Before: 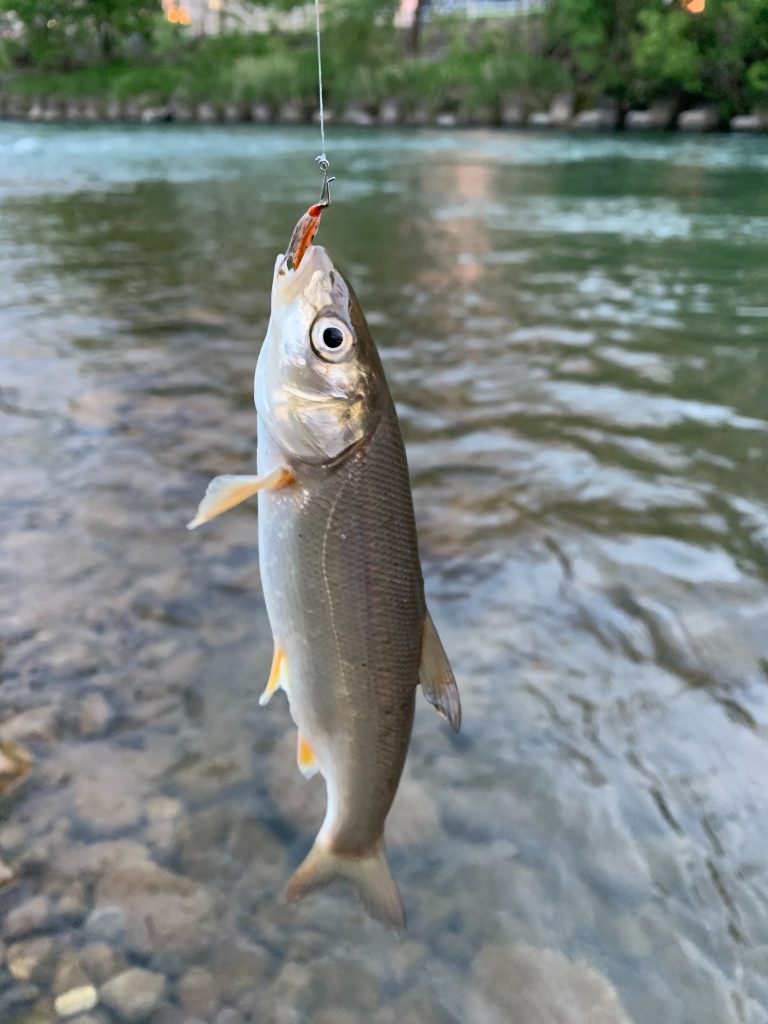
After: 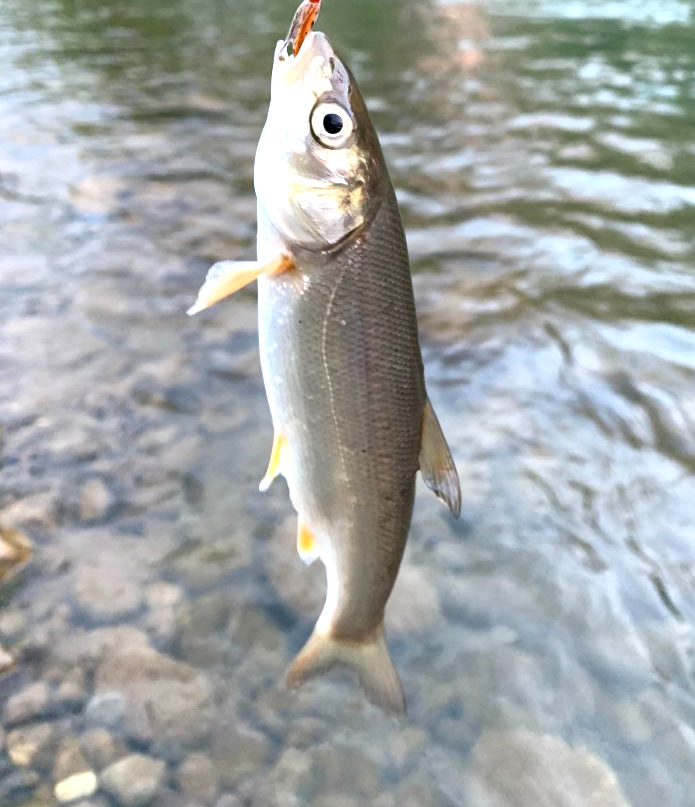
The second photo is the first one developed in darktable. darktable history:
crop: top 20.928%, right 9.379%, bottom 0.226%
tone equalizer: -8 EV -0.728 EV, -7 EV -0.689 EV, -6 EV -0.565 EV, -5 EV -0.36 EV, -3 EV 0.38 EV, -2 EV 0.6 EV, -1 EV 0.701 EV, +0 EV 0.754 EV, smoothing diameter 24.81%, edges refinement/feathering 9.24, preserve details guided filter
